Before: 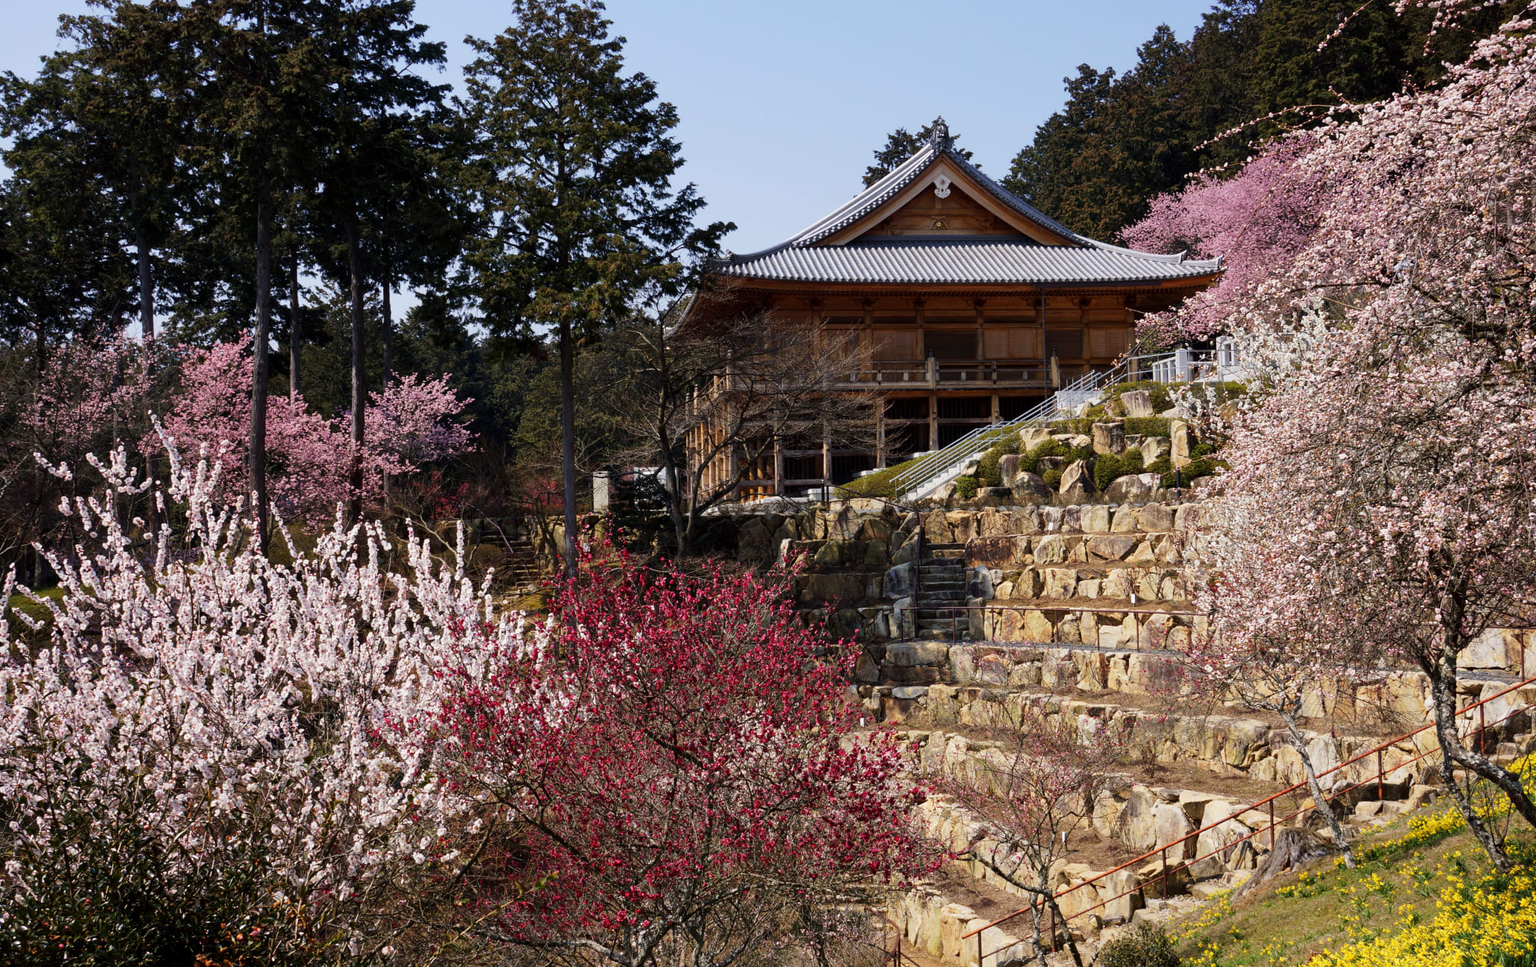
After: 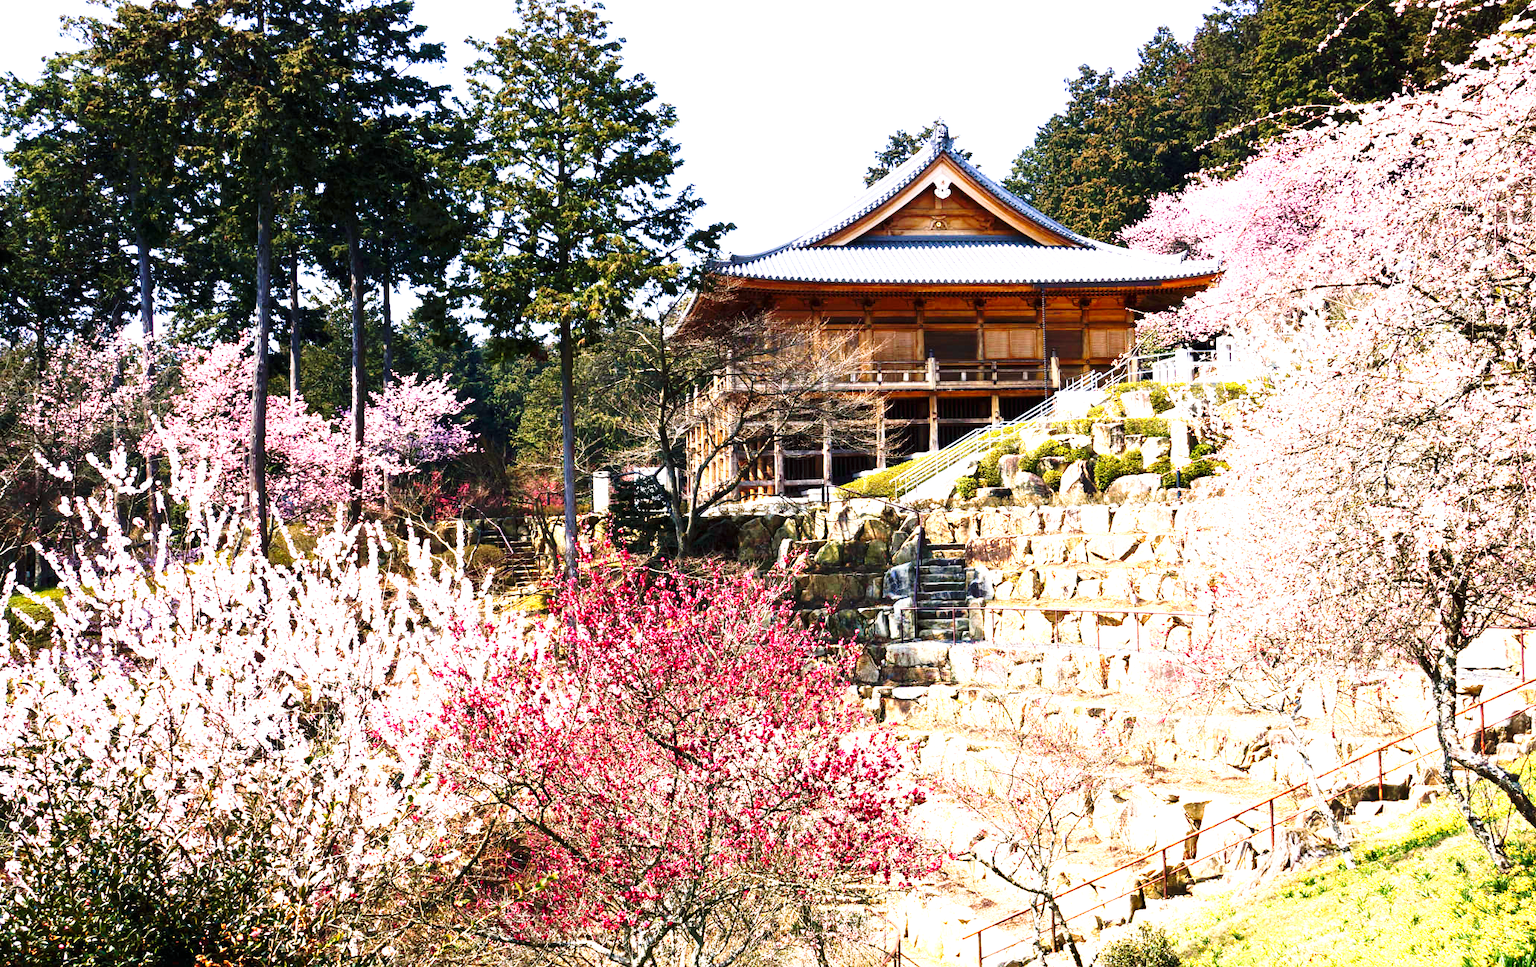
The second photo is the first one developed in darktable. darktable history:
exposure: black level correction 0, exposure 1.751 EV, compensate highlight preservation false
base curve: curves: ch0 [(0, 0) (0.028, 0.03) (0.121, 0.232) (0.46, 0.748) (0.859, 0.968) (1, 1)], preserve colors none
color balance rgb: shadows lift › chroma 2.062%, shadows lift › hue 186.62°, linear chroma grading › shadows -2.051%, linear chroma grading › highlights -14.341%, linear chroma grading › global chroma -9.55%, linear chroma grading › mid-tones -10.126%, perceptual saturation grading › global saturation 43.03%, perceptual brilliance grading › global brilliance 15.042%, perceptual brilliance grading › shadows -35.599%
velvia: strength 28.63%
